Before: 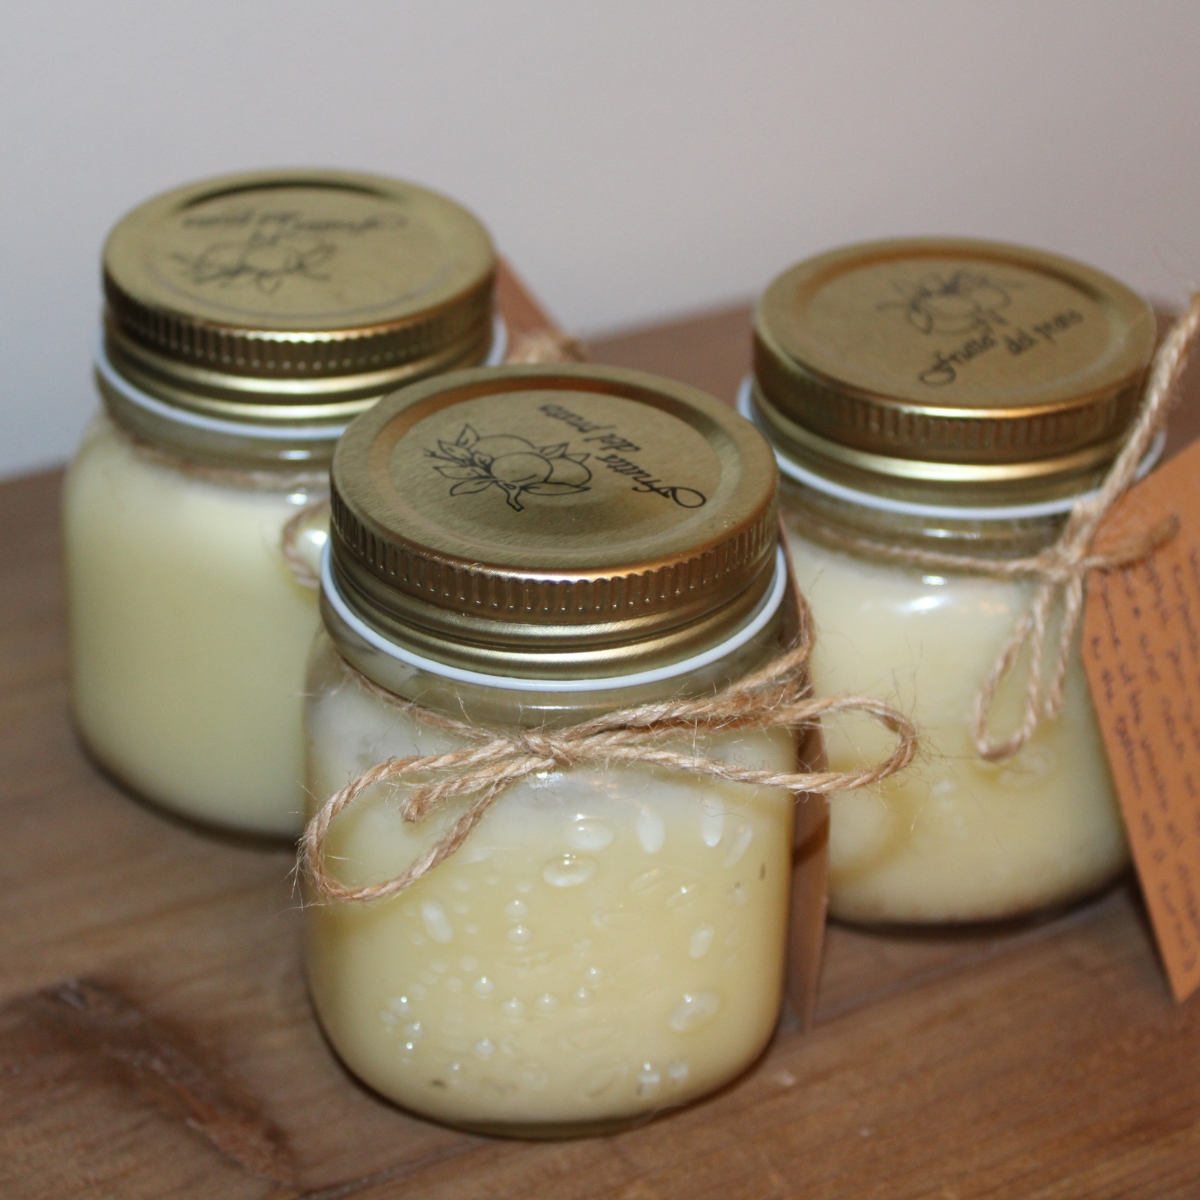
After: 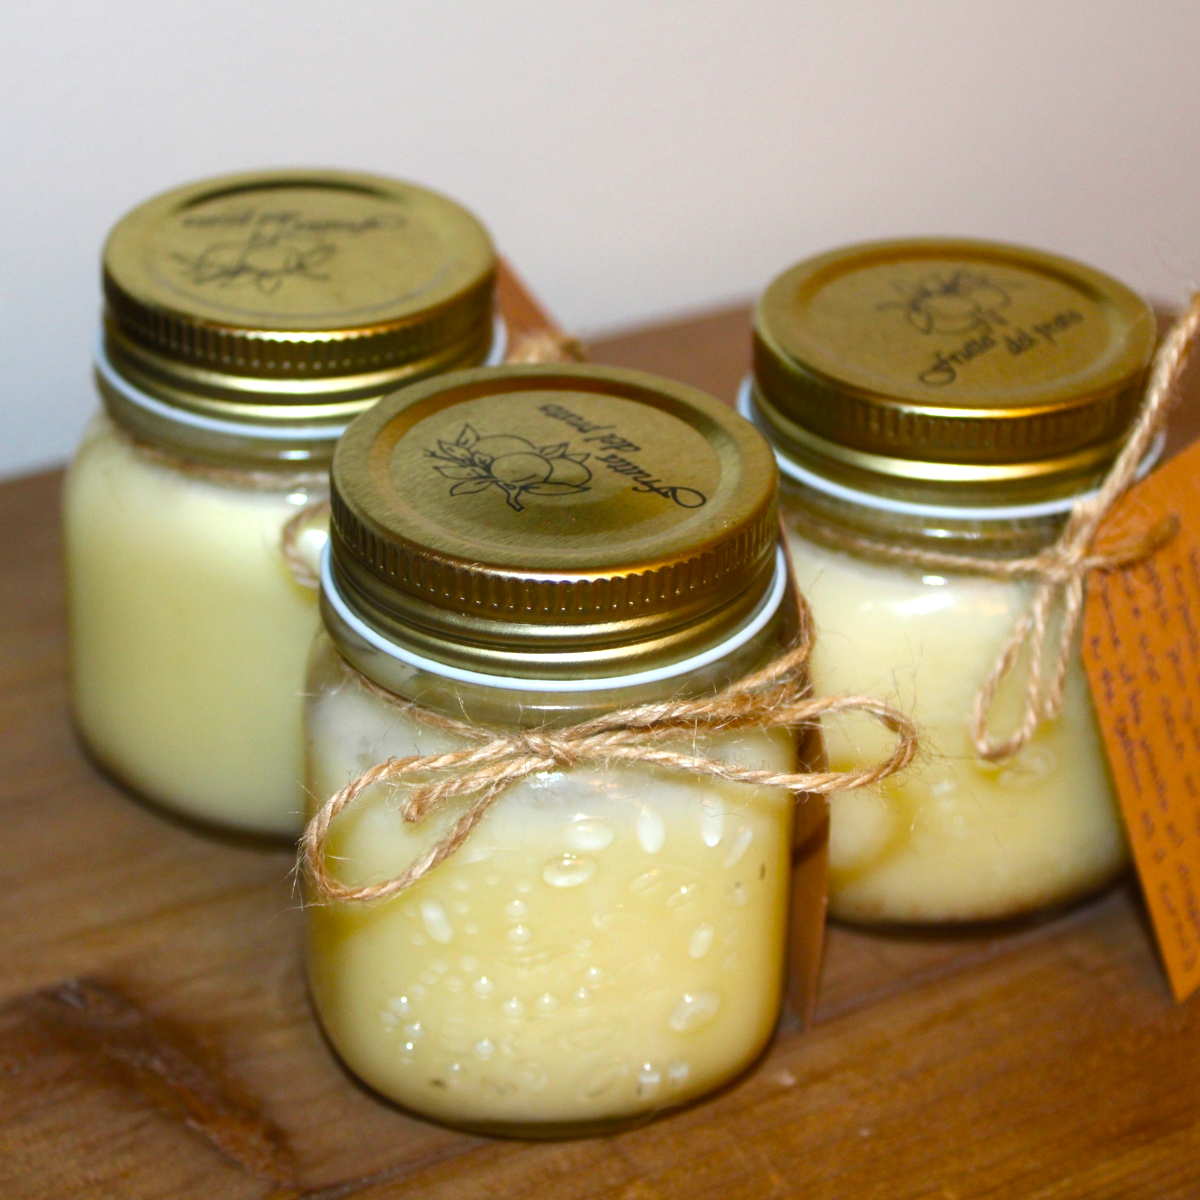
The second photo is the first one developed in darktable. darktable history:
haze removal: strength -0.107, compatibility mode true, adaptive false
color balance rgb: perceptual saturation grading › global saturation 37.125%, perceptual saturation grading › shadows 35.542%, perceptual brilliance grading › highlights 16.36%, perceptual brilliance grading › mid-tones 6.073%, perceptual brilliance grading › shadows -14.912%, global vibrance 20%
